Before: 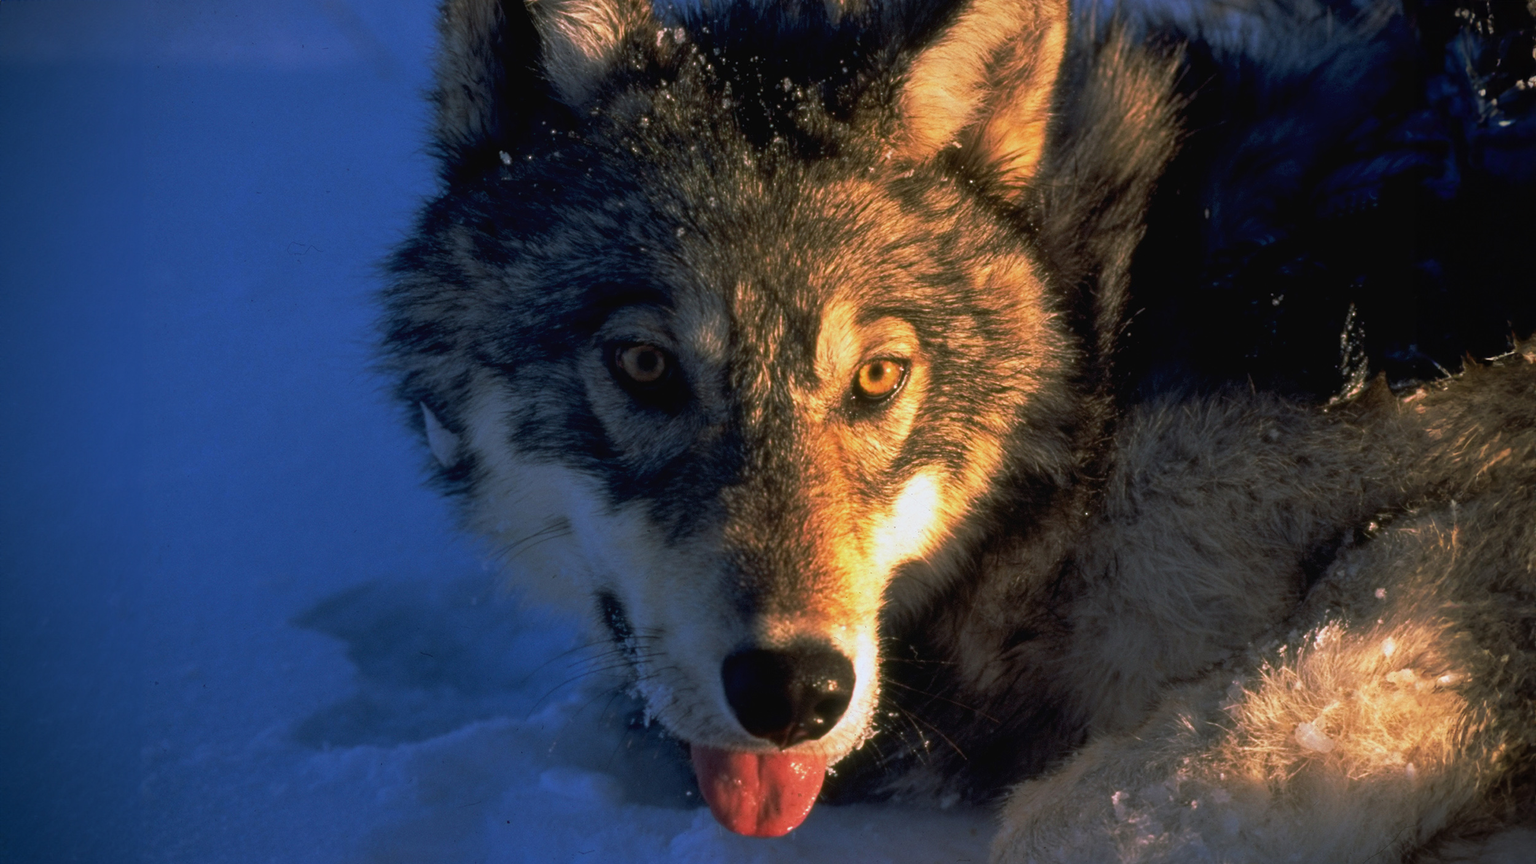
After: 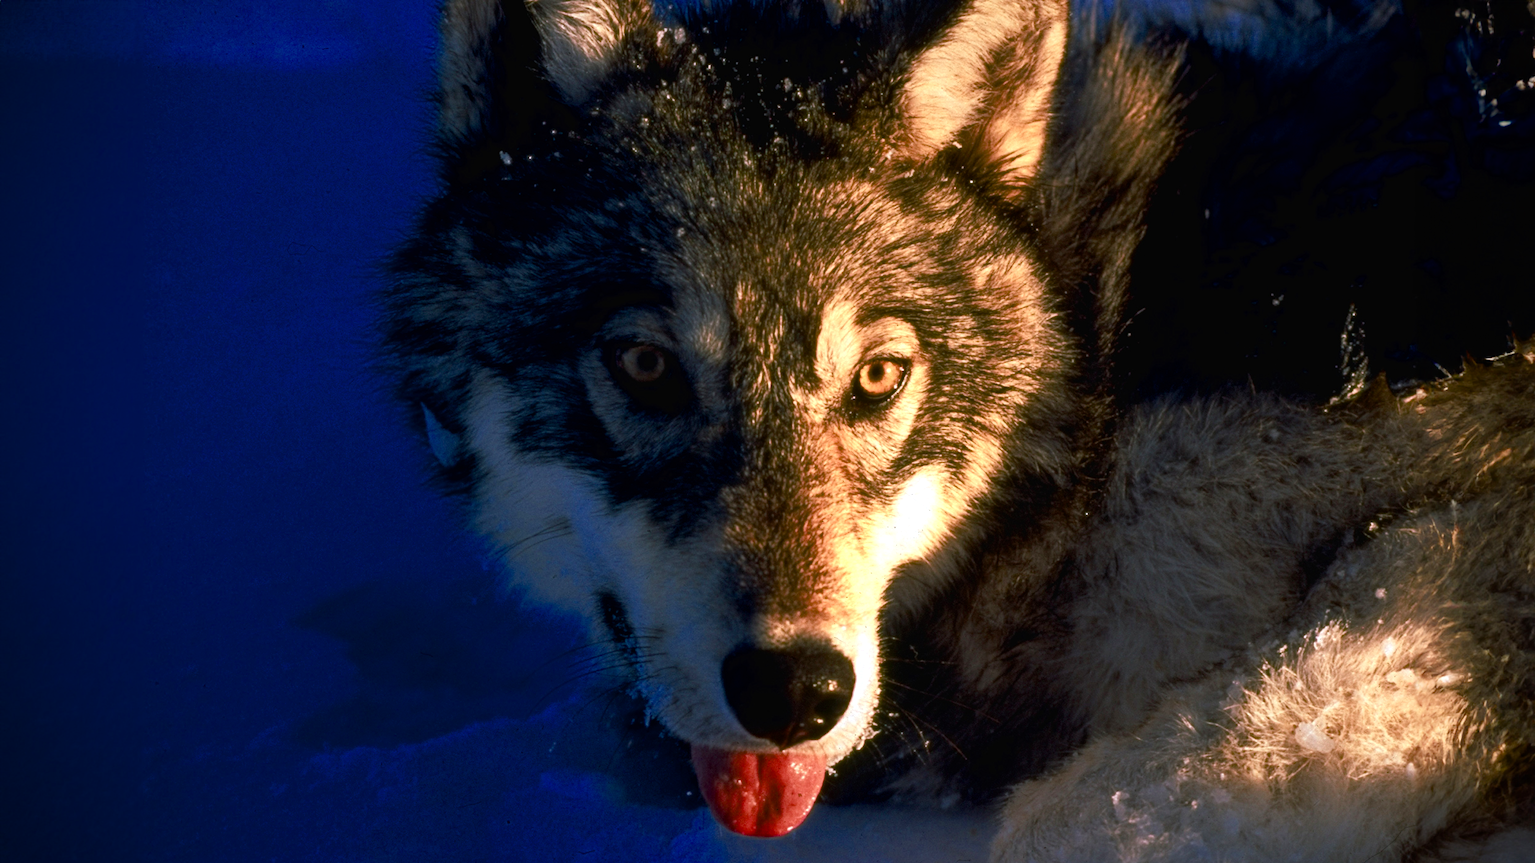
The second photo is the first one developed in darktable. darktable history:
color balance rgb: perceptual saturation grading › global saturation 20%, perceptual saturation grading › highlights -49.935%, perceptual saturation grading › shadows 26.064%, global vibrance 9.934%, contrast 15.265%, saturation formula JzAzBz (2021)
